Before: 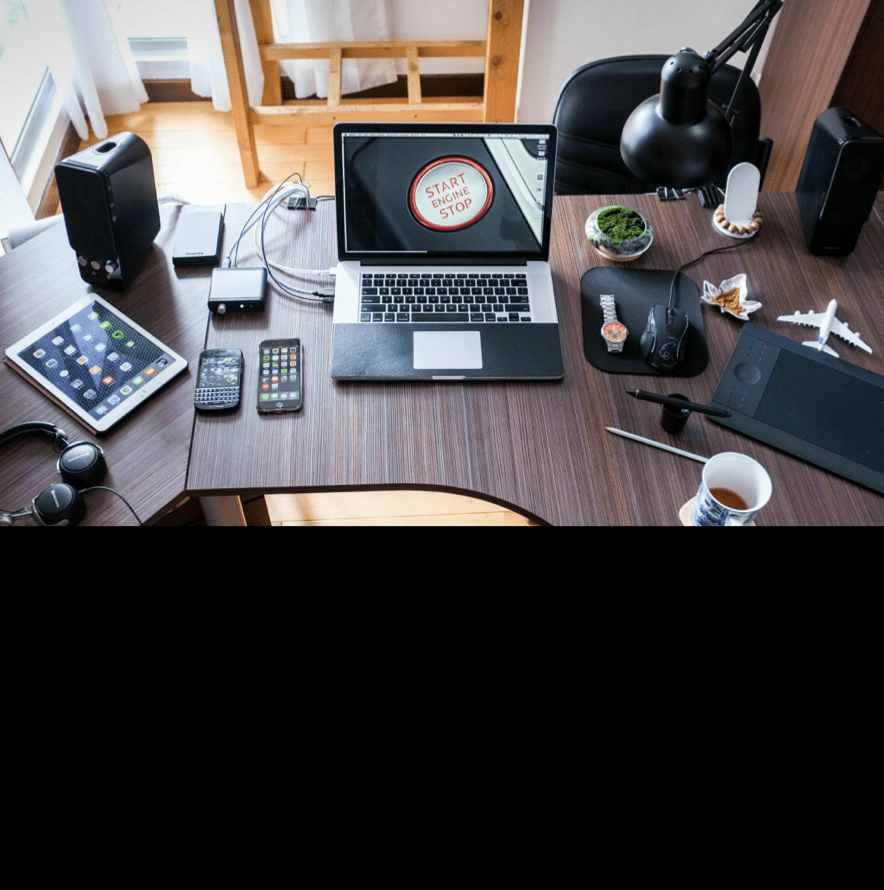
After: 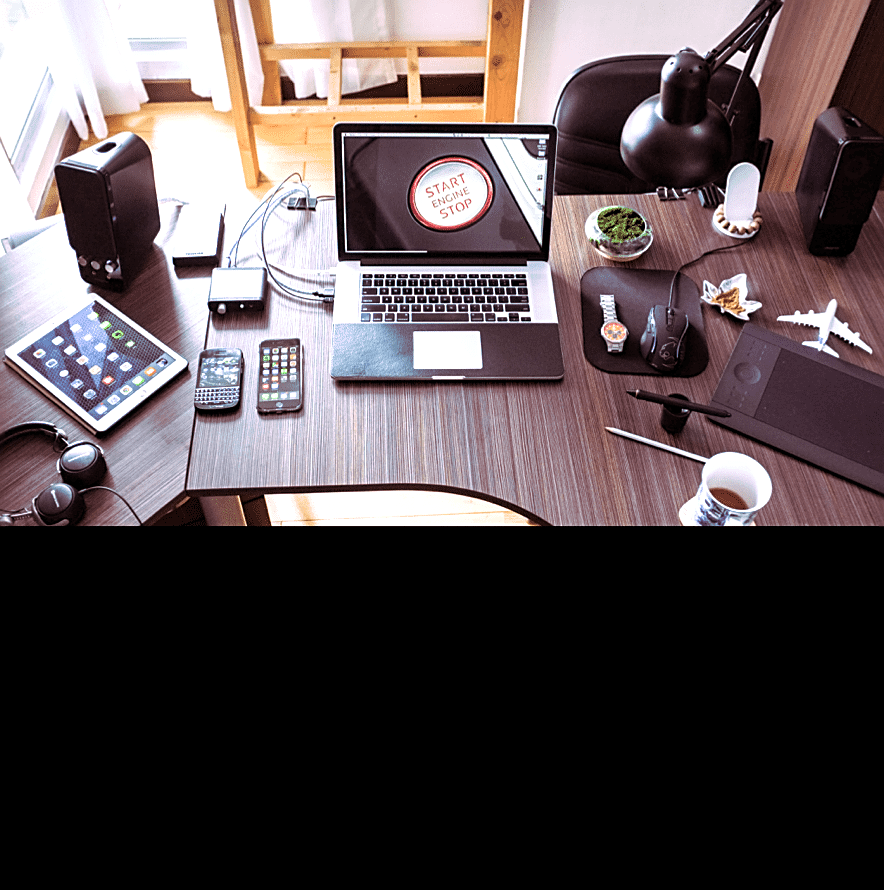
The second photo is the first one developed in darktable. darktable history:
split-toning: highlights › hue 298.8°, highlights › saturation 0.73, compress 41.76%
sharpen: on, module defaults
exposure: exposure 0.564 EV, compensate highlight preservation false
